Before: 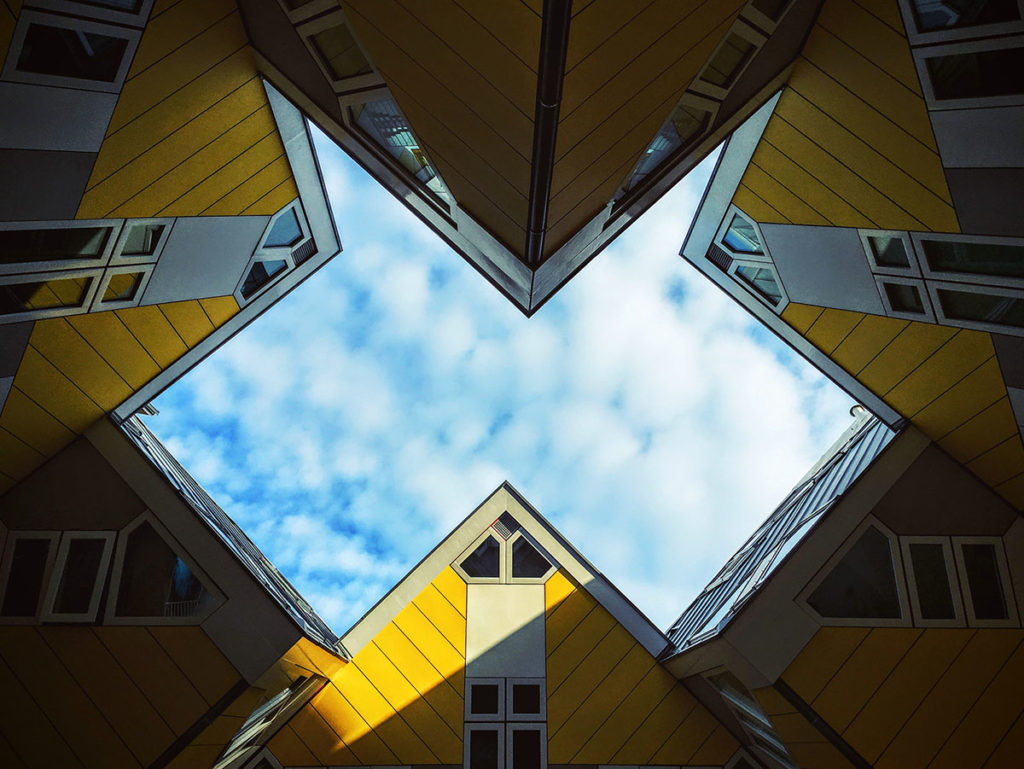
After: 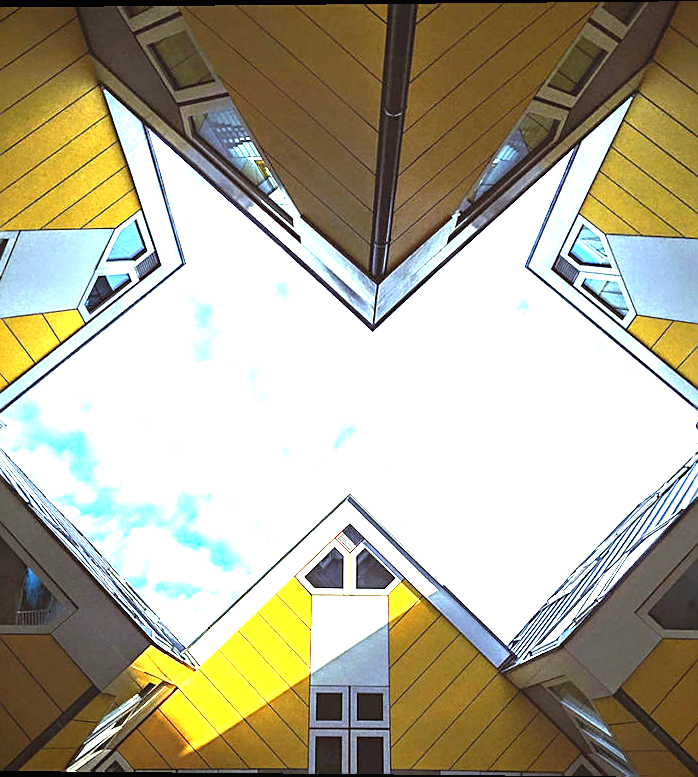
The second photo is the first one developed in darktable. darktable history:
crop and rotate: left 15.546%, right 17.787%
exposure: black level correction 0, exposure 2.327 EV, compensate exposure bias true, compensate highlight preservation false
white balance: red 0.984, blue 1.059
sharpen: on, module defaults
rotate and perspective: lens shift (vertical) 0.048, lens shift (horizontal) -0.024, automatic cropping off
